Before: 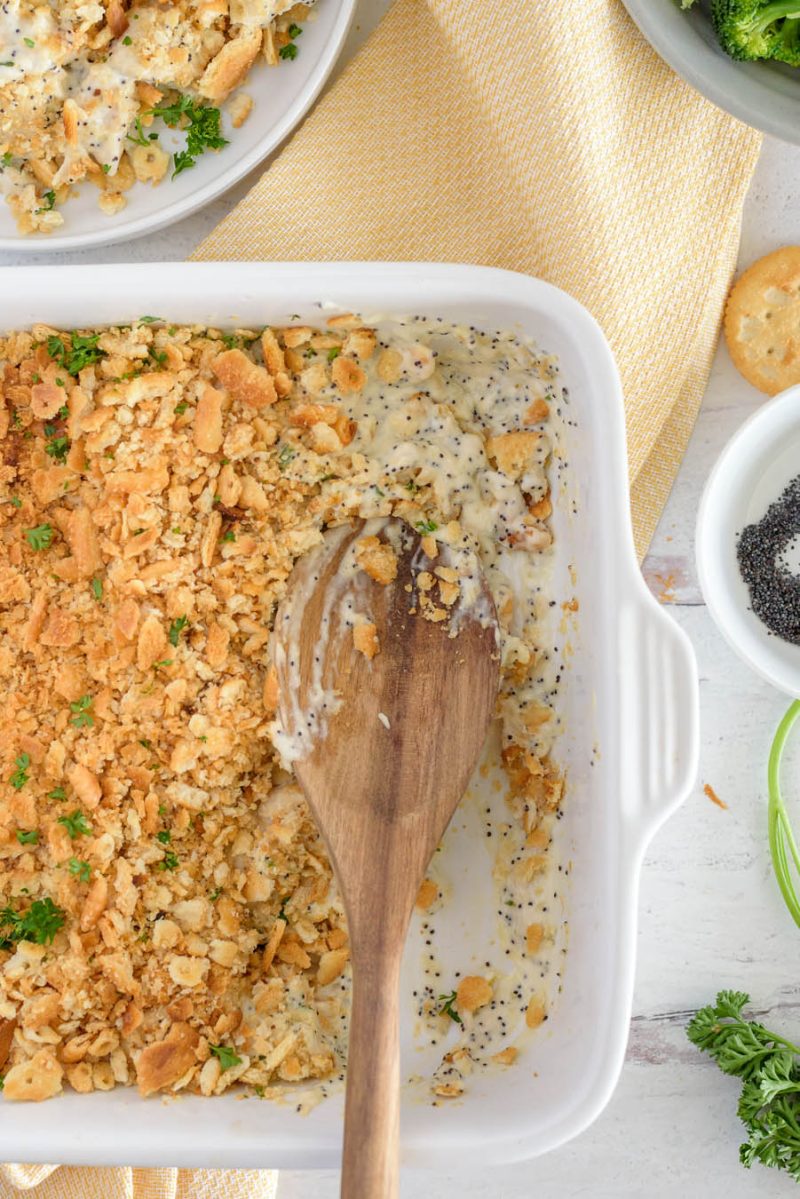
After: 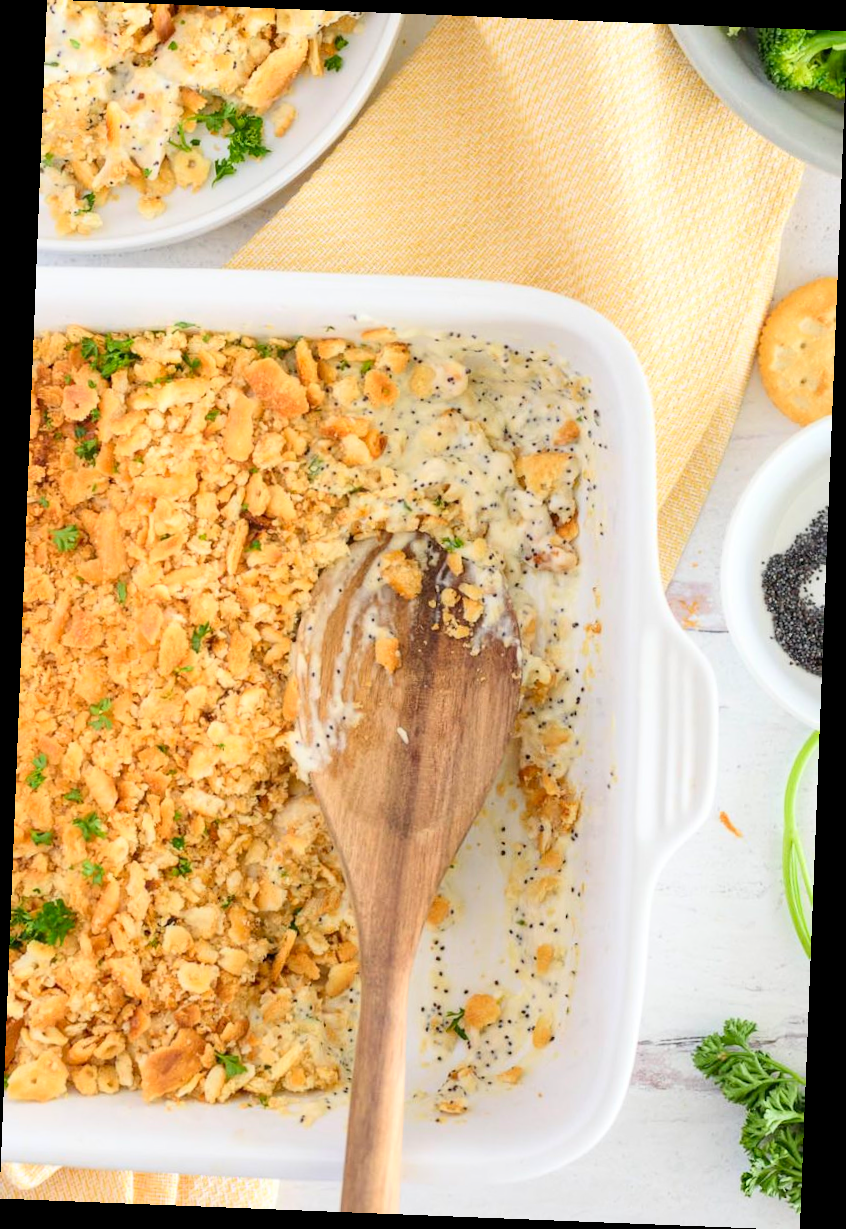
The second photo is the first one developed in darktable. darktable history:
rotate and perspective: rotation 2.27°, automatic cropping off
contrast brightness saturation: contrast 0.2, brightness 0.16, saturation 0.22
